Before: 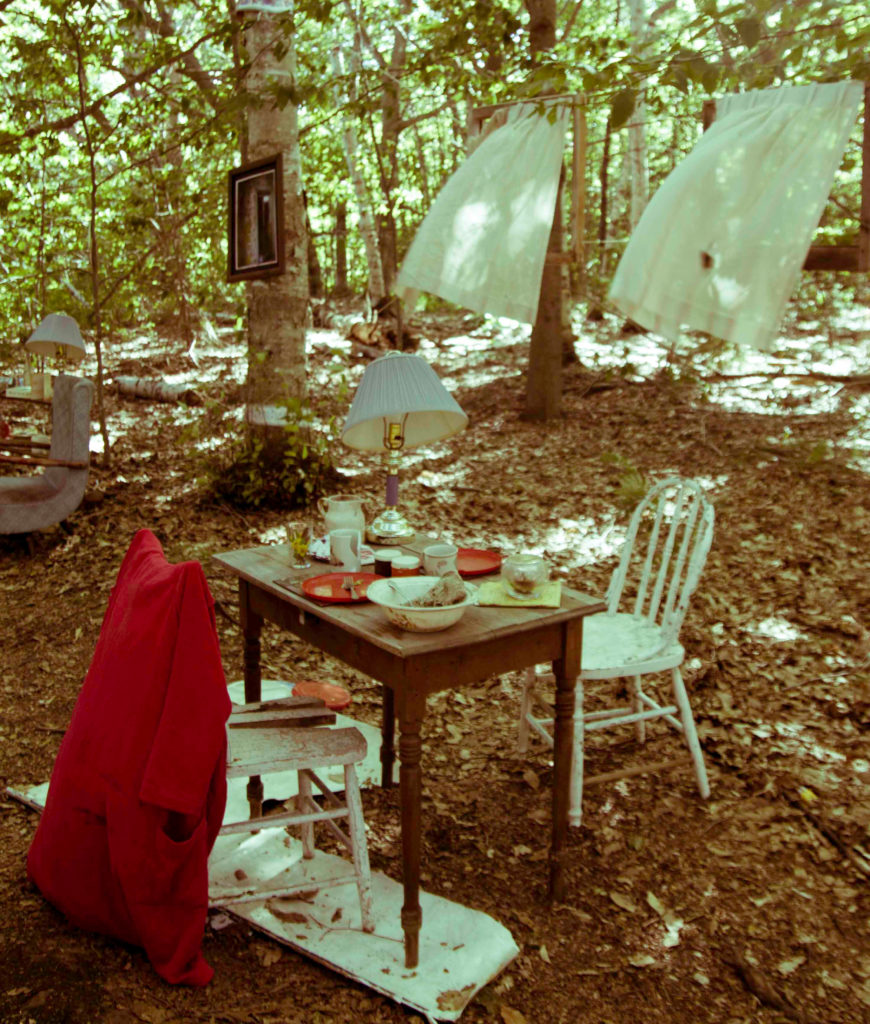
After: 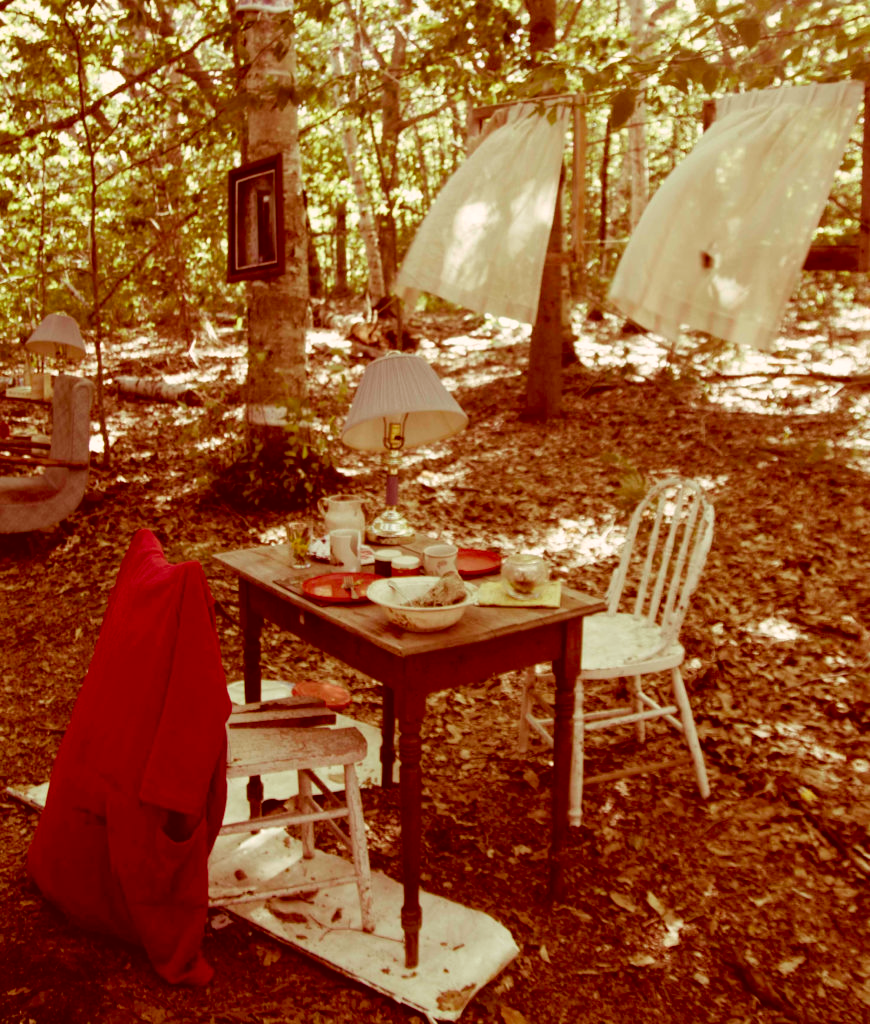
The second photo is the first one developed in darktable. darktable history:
color correction: highlights a* 9.03, highlights b* 8.71, shadows a* 40, shadows b* 40, saturation 0.8
